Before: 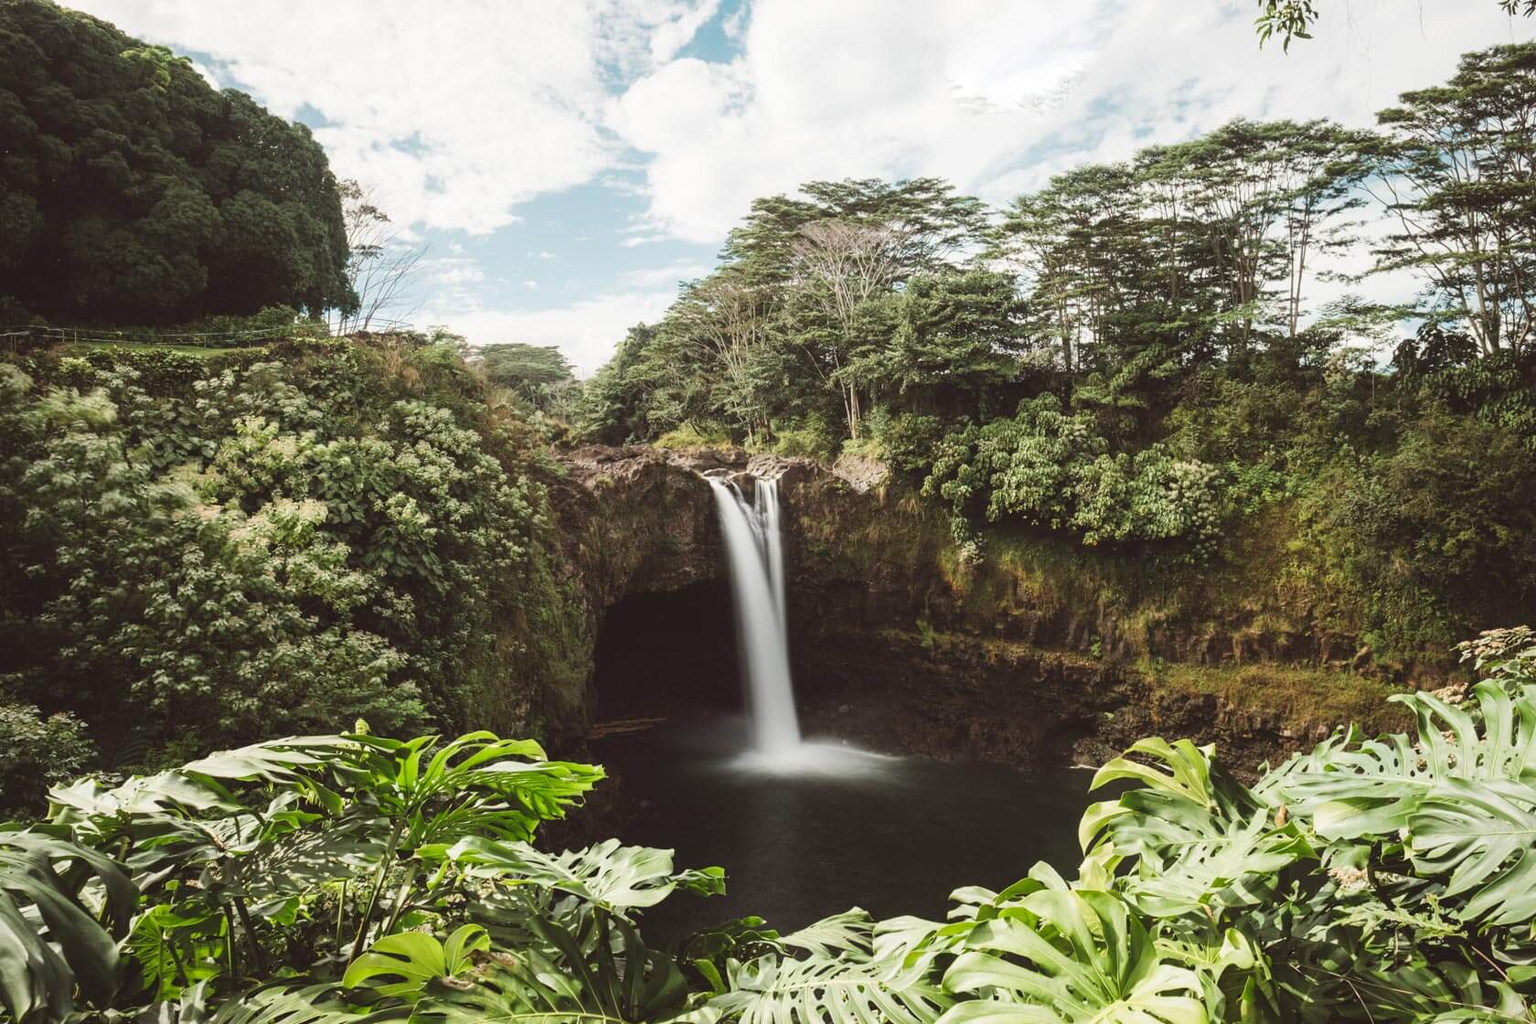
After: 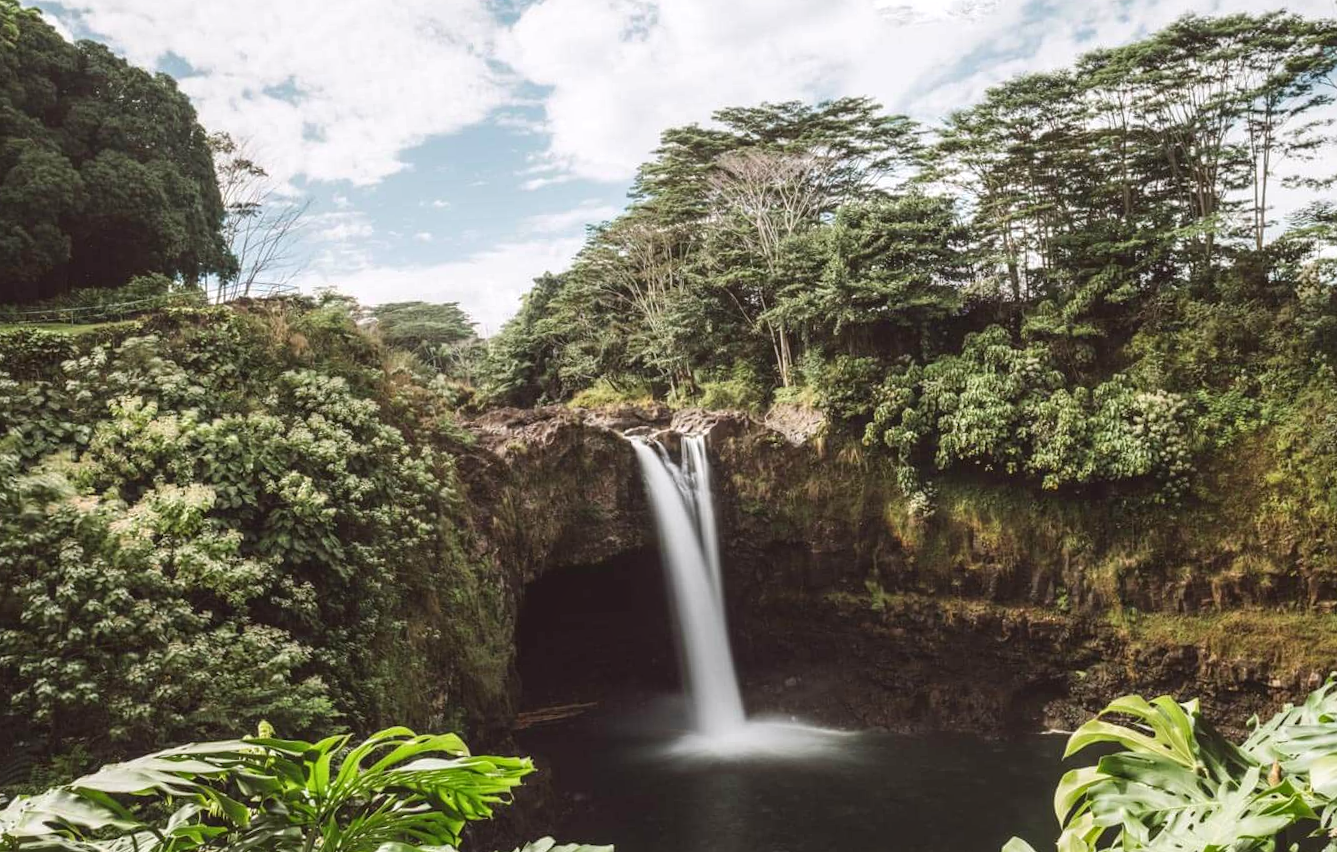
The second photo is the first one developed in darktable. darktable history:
local contrast: on, module defaults
rotate and perspective: rotation -3°, crop left 0.031, crop right 0.968, crop top 0.07, crop bottom 0.93
white balance: red 1.004, blue 1.024
crop and rotate: left 7.196%, top 4.574%, right 10.605%, bottom 13.178%
